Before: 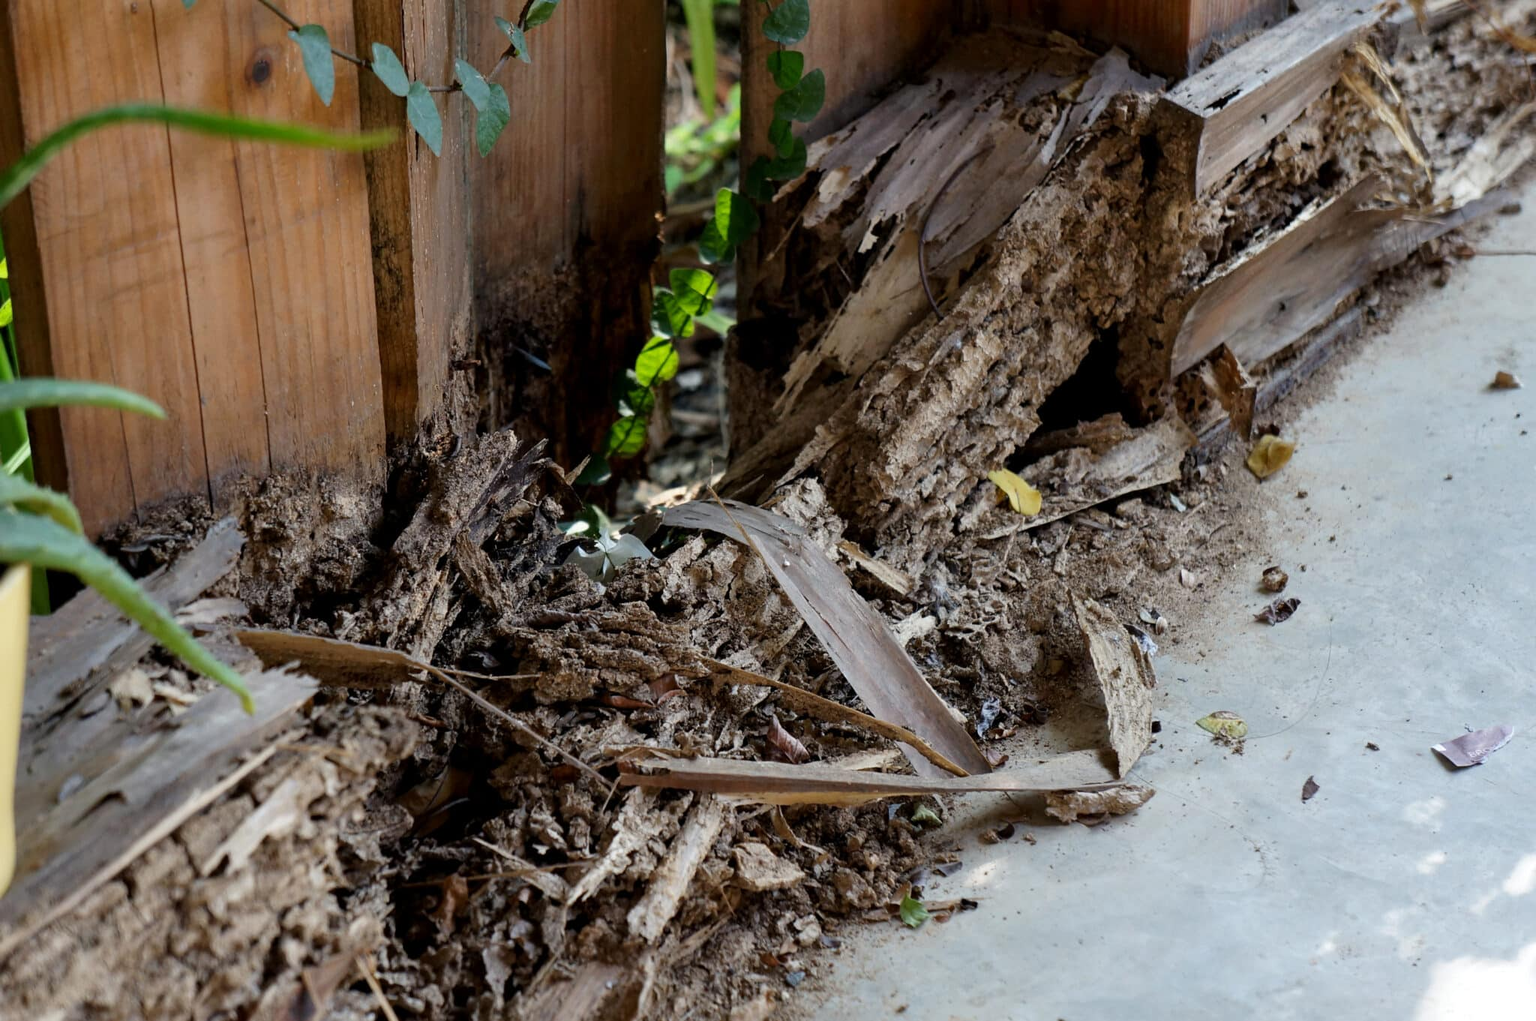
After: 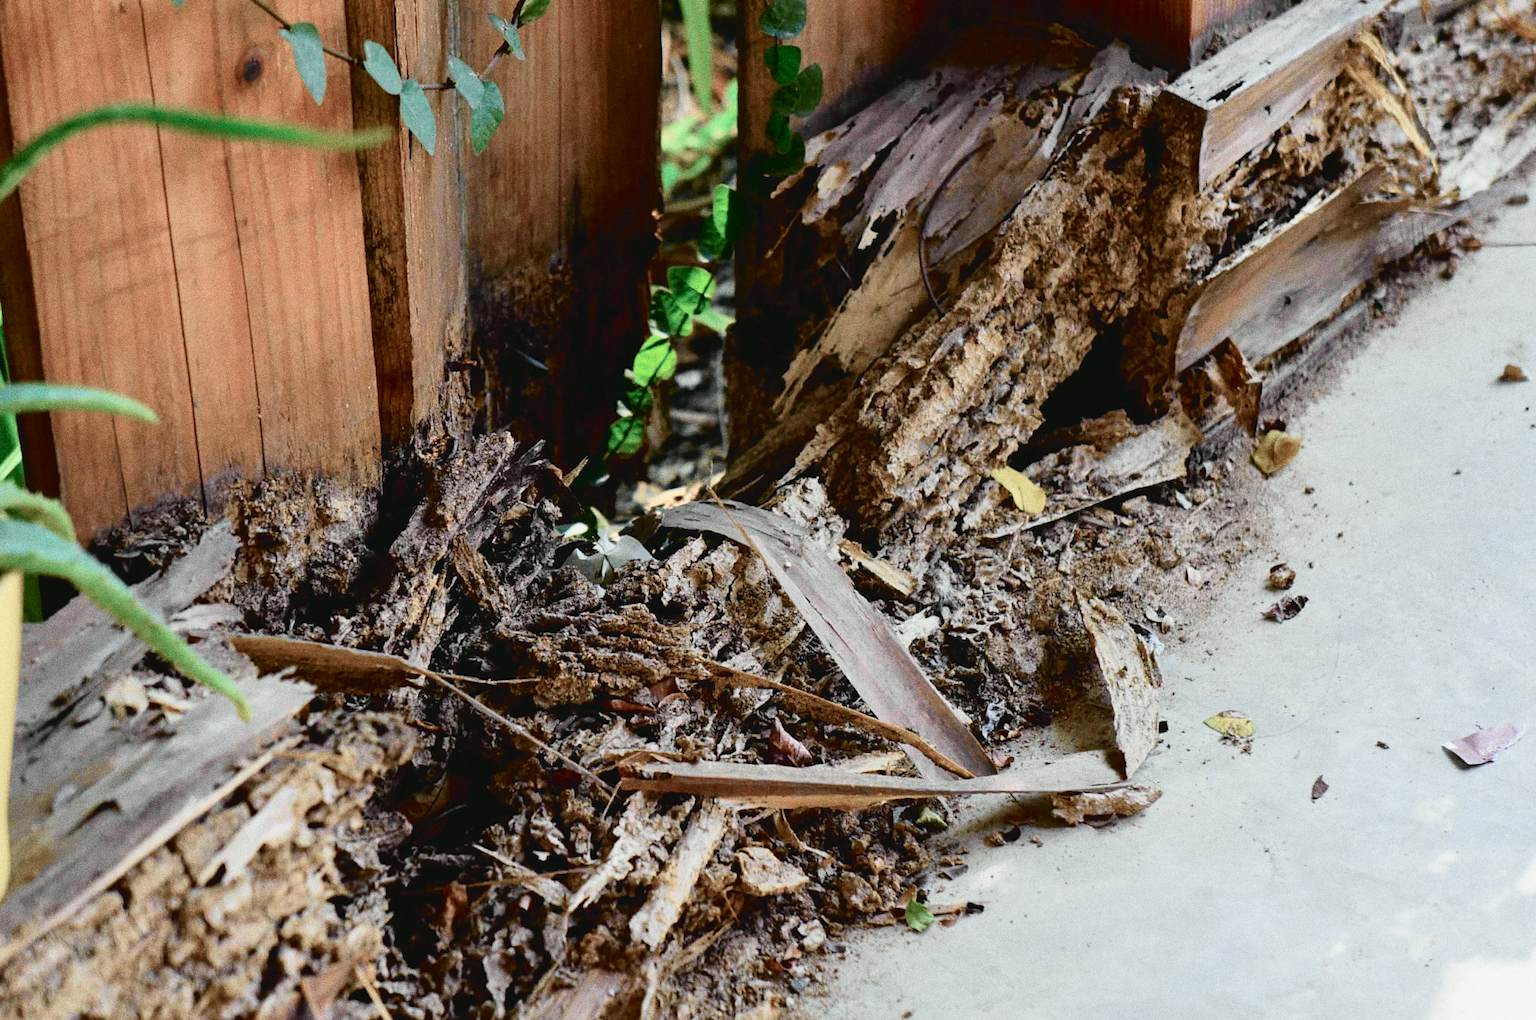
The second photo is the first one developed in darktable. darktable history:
rotate and perspective: rotation -0.45°, automatic cropping original format, crop left 0.008, crop right 0.992, crop top 0.012, crop bottom 0.988
tone curve: curves: ch0 [(0, 0.039) (0.113, 0.081) (0.204, 0.204) (0.498, 0.608) (0.709, 0.819) (0.984, 0.961)]; ch1 [(0, 0) (0.172, 0.123) (0.317, 0.272) (0.414, 0.382) (0.476, 0.479) (0.505, 0.501) (0.528, 0.54) (0.618, 0.647) (0.709, 0.764) (1, 1)]; ch2 [(0, 0) (0.411, 0.424) (0.492, 0.502) (0.521, 0.513) (0.537, 0.57) (0.686, 0.638) (1, 1)], color space Lab, independent channels, preserve colors none
grain: coarseness 0.09 ISO, strength 40%
